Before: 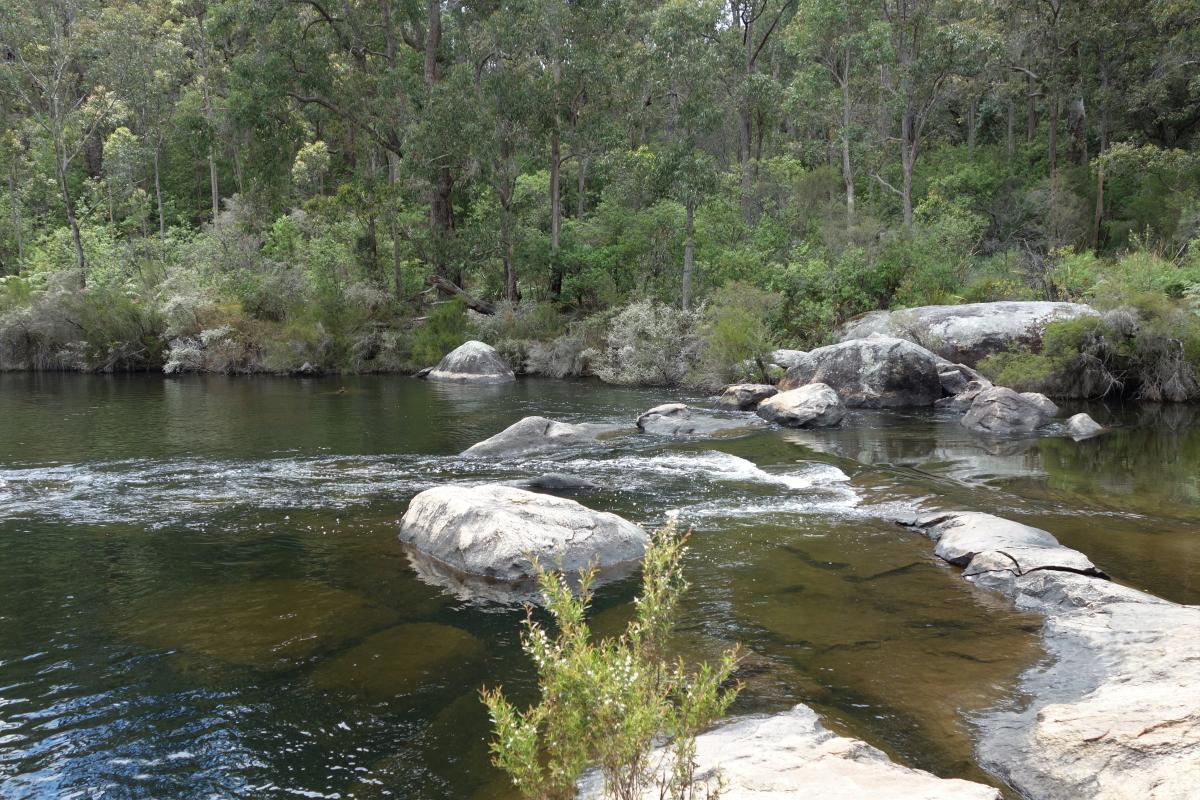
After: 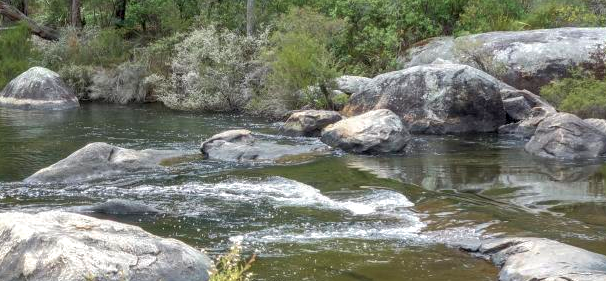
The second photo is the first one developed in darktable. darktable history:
local contrast: highlights 6%, shadows 5%, detail 134%
shadows and highlights: on, module defaults
velvia: on, module defaults
crop: left 36.402%, top 34.29%, right 13.052%, bottom 30.512%
